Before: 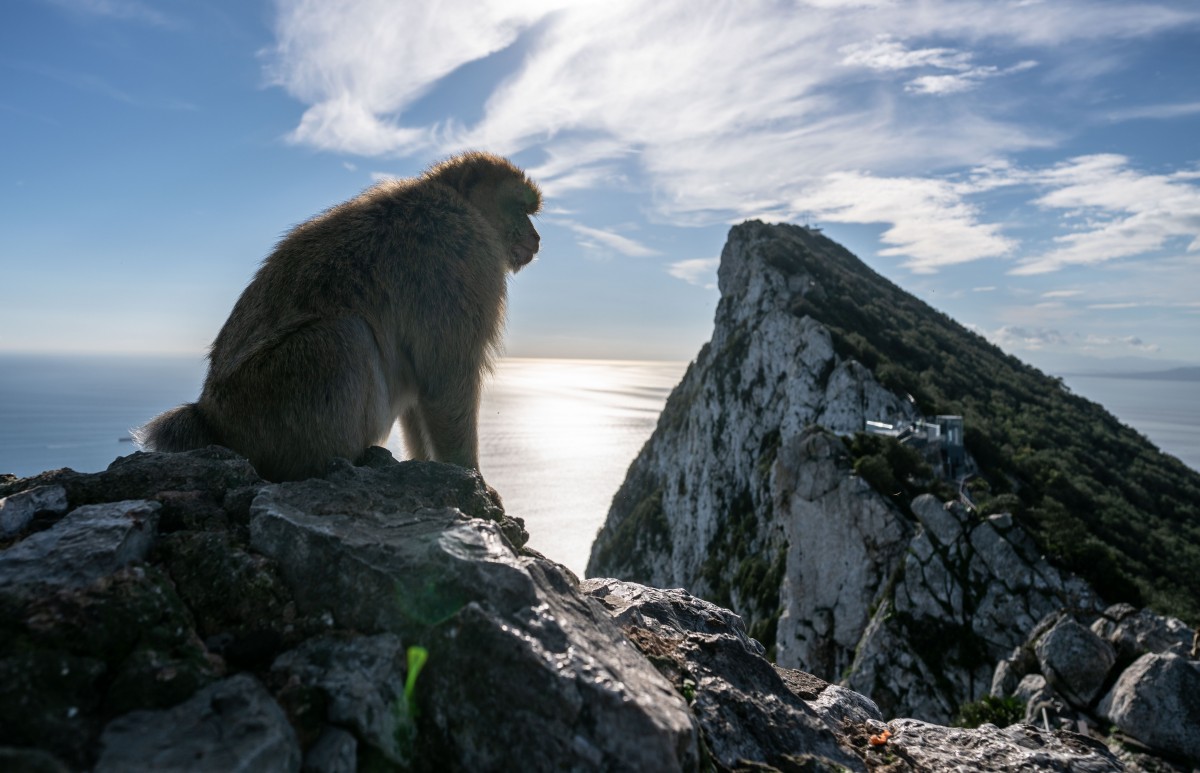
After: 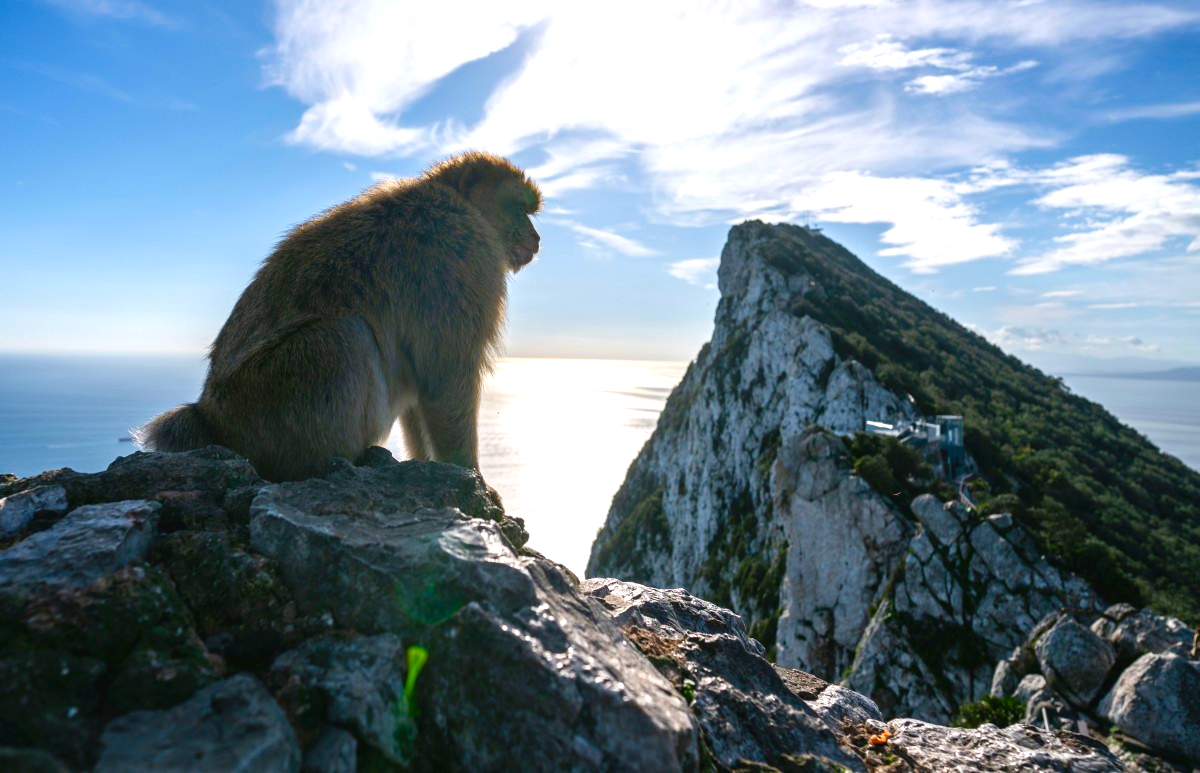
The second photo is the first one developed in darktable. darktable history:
exposure: black level correction -0.002, exposure 0.545 EV, compensate highlight preservation false
color balance rgb: perceptual saturation grading › global saturation 39.01%, perceptual saturation grading › highlights -25.598%, perceptual saturation grading › mid-tones 35.106%, perceptual saturation grading › shadows 35.953%, global vibrance 20%
